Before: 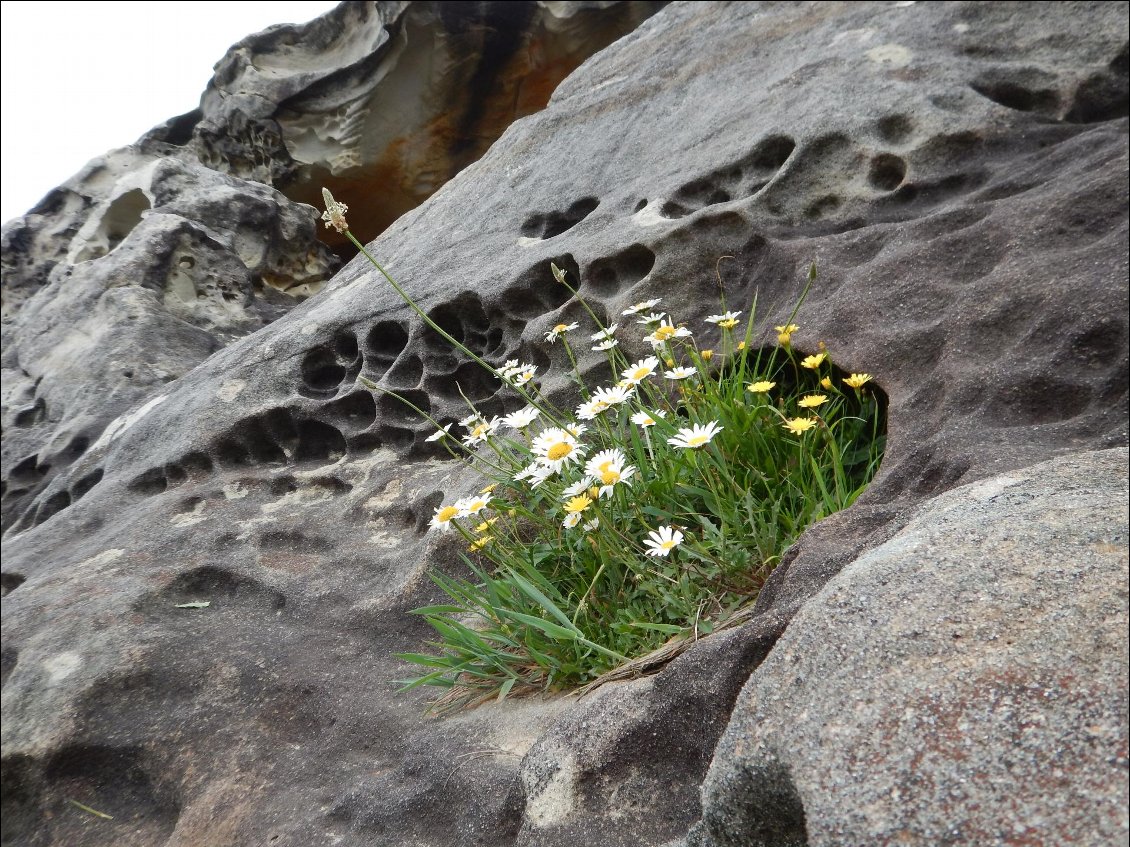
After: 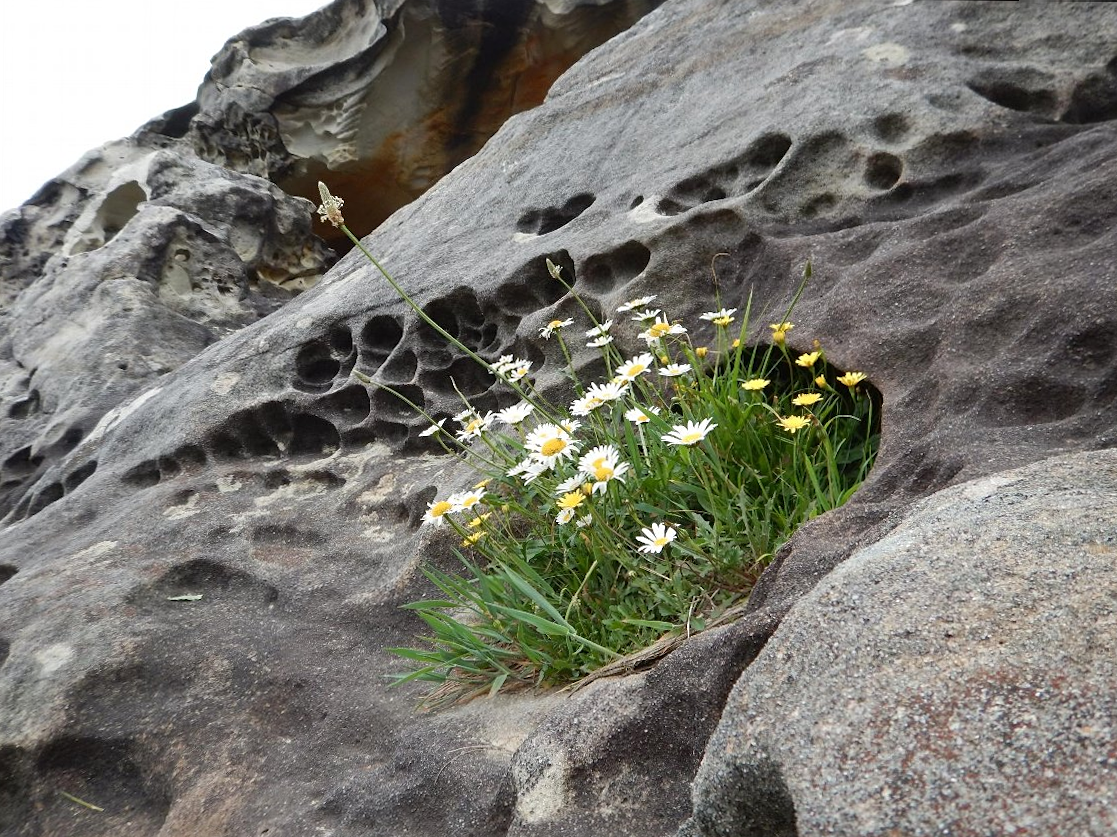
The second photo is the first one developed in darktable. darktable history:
crop and rotate: angle -0.5°
sharpen: amount 0.2
